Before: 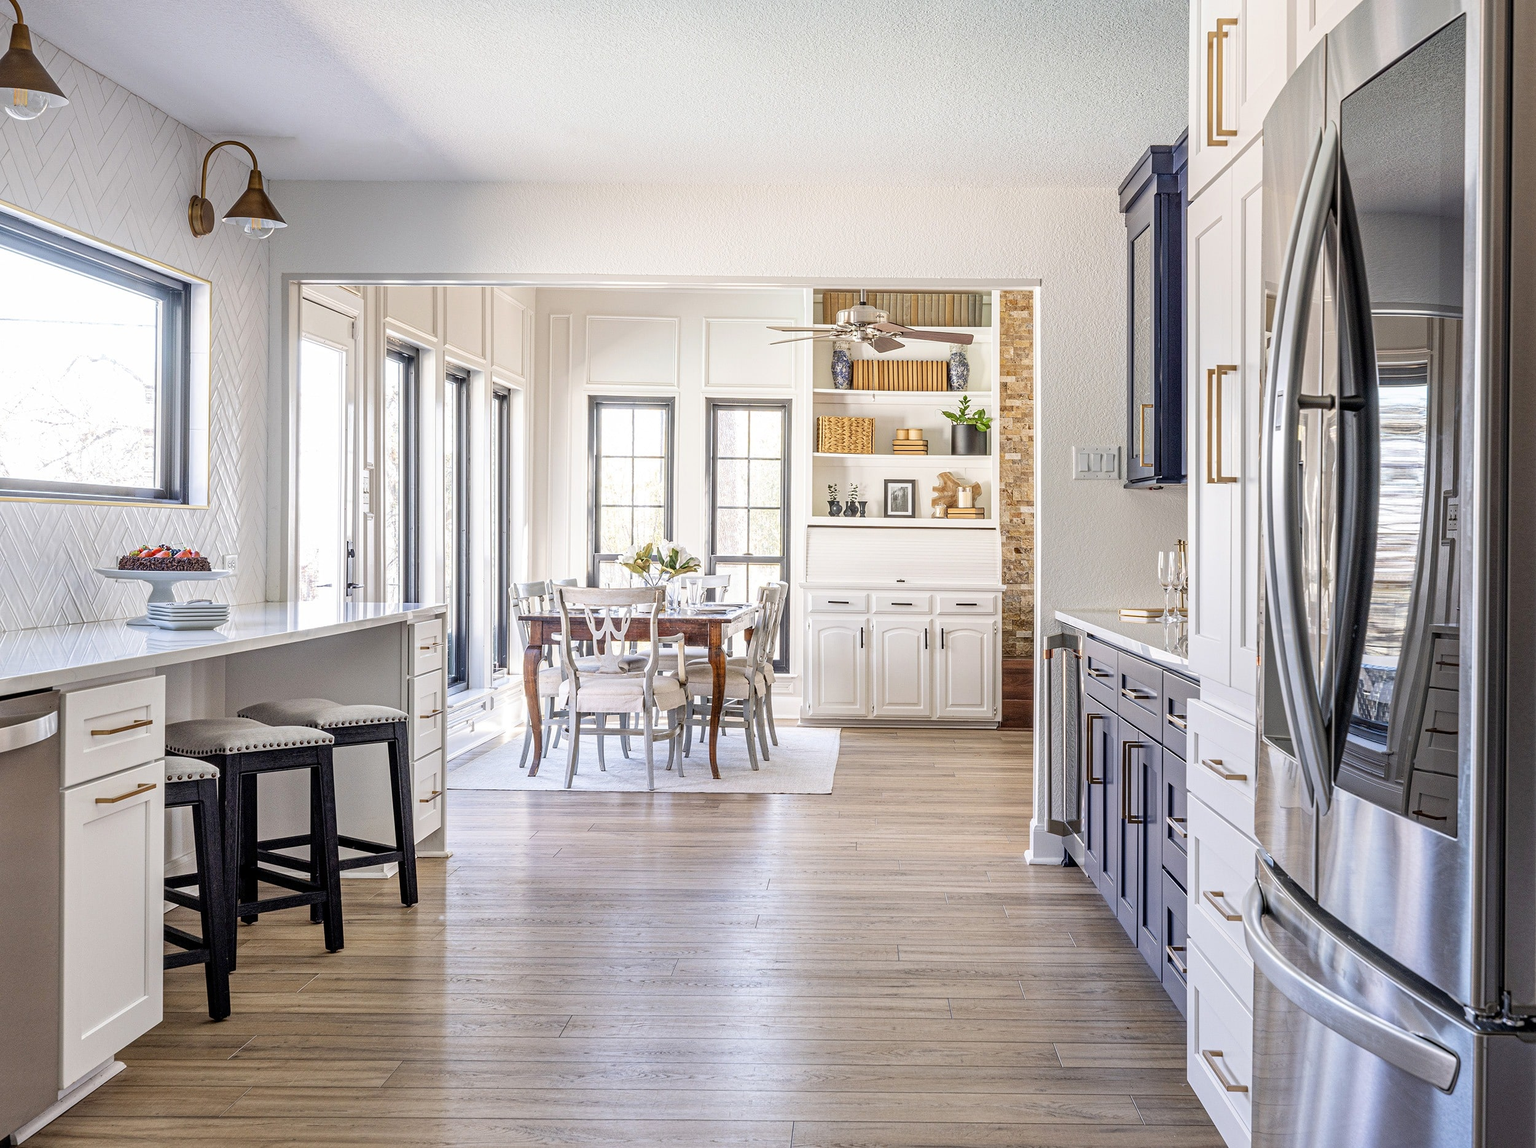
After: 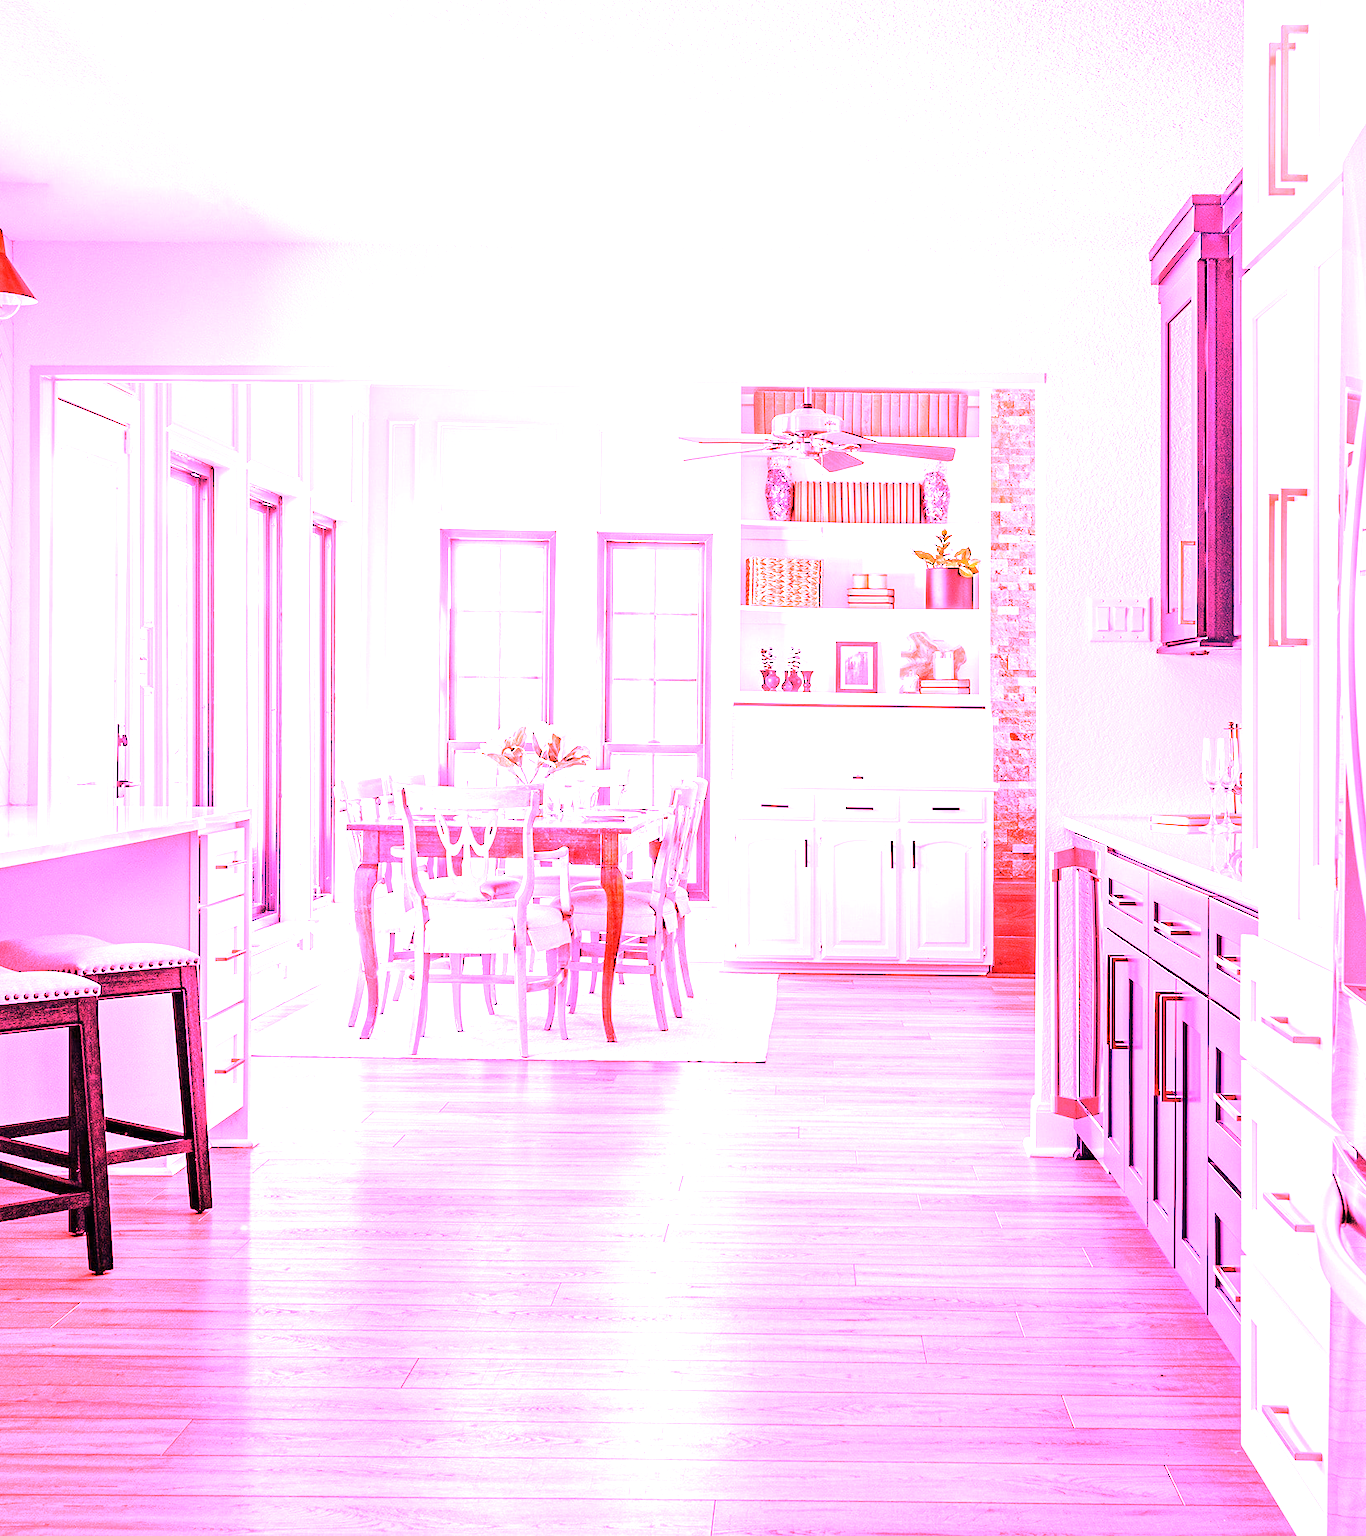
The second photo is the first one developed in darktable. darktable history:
white balance: red 4.26, blue 1.802
crop: left 16.899%, right 16.556%
exposure: black level correction 0, exposure 0.9 EV, compensate highlight preservation false
